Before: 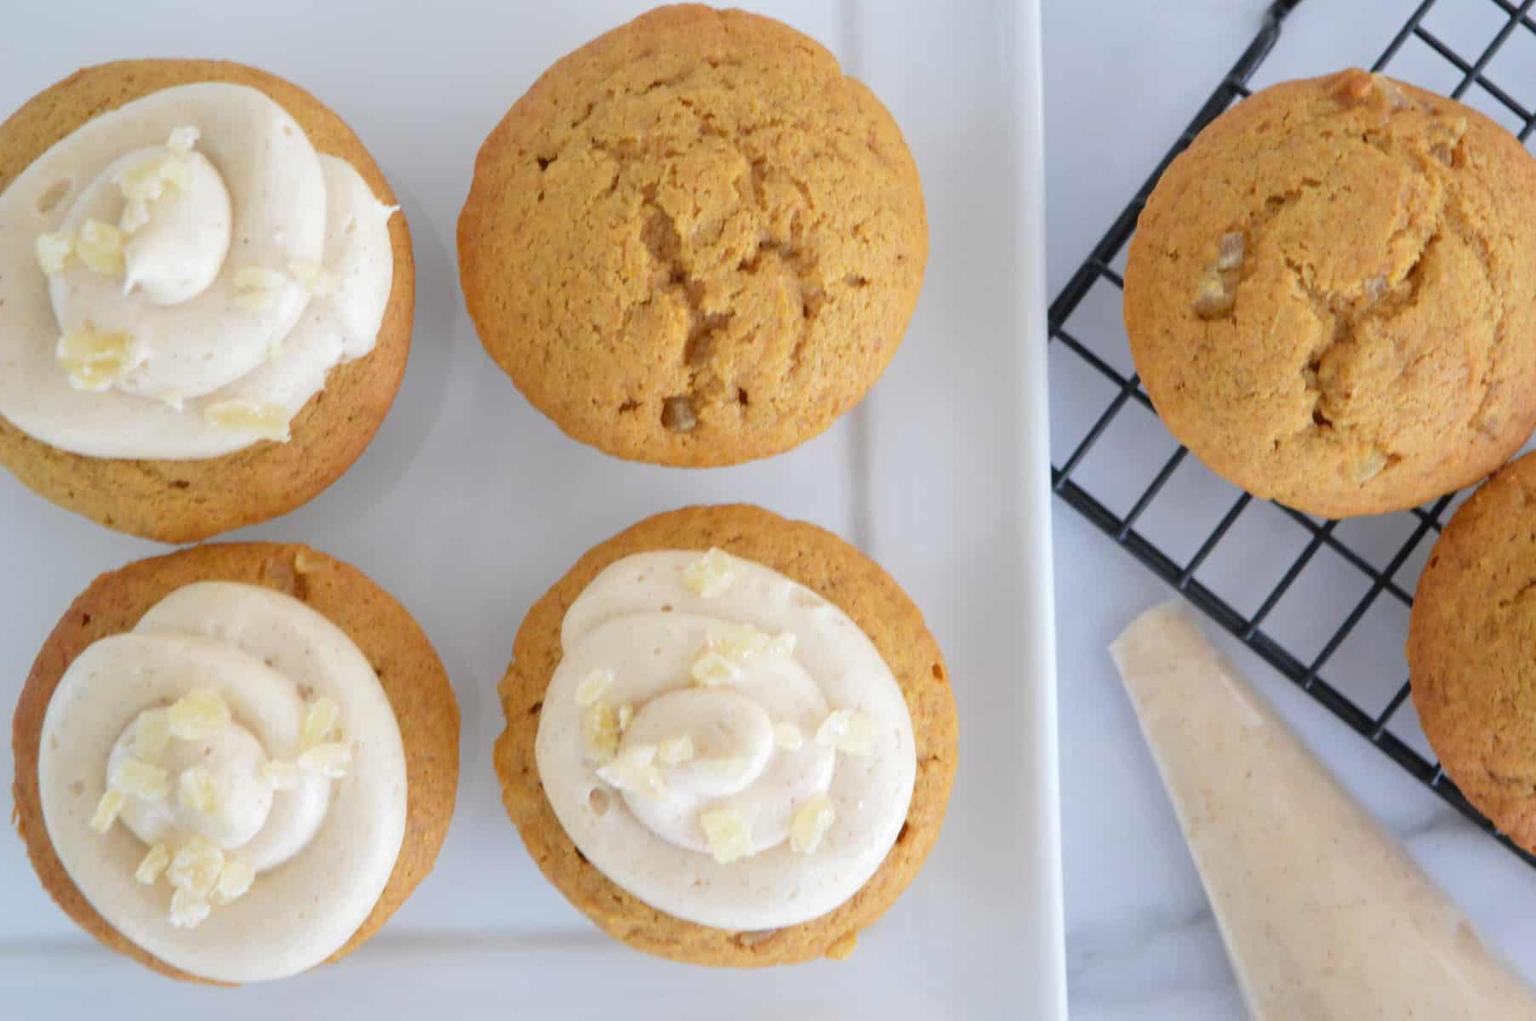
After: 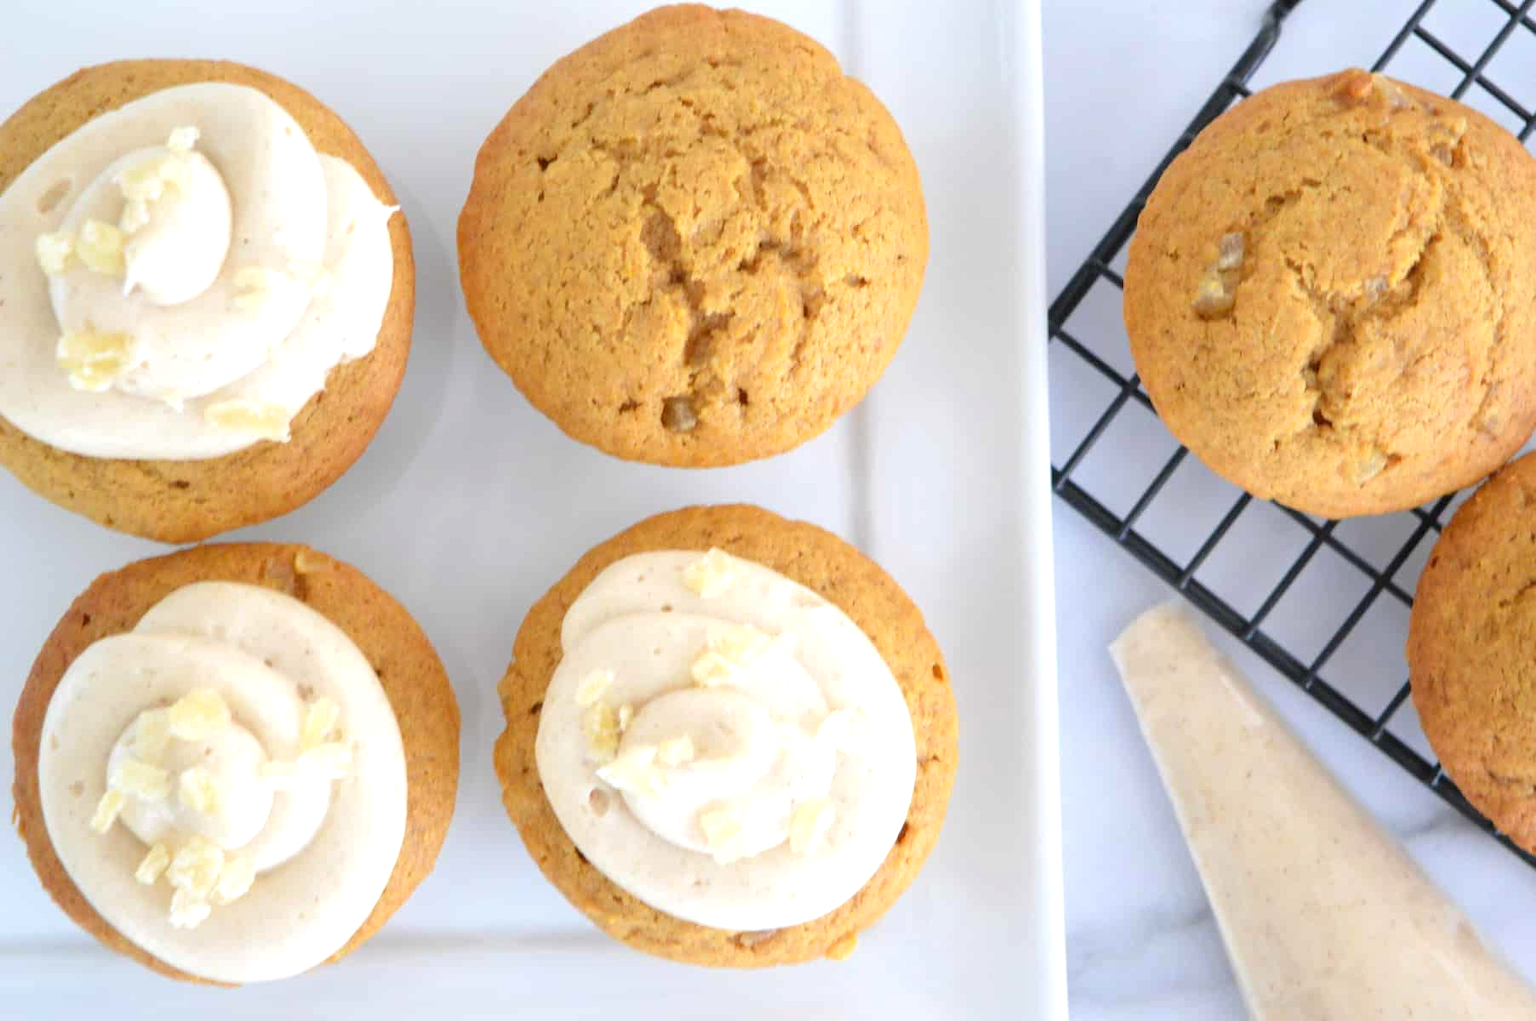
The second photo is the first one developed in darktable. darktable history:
rgb levels: preserve colors max RGB
exposure: exposure 0.515 EV, compensate highlight preservation false
